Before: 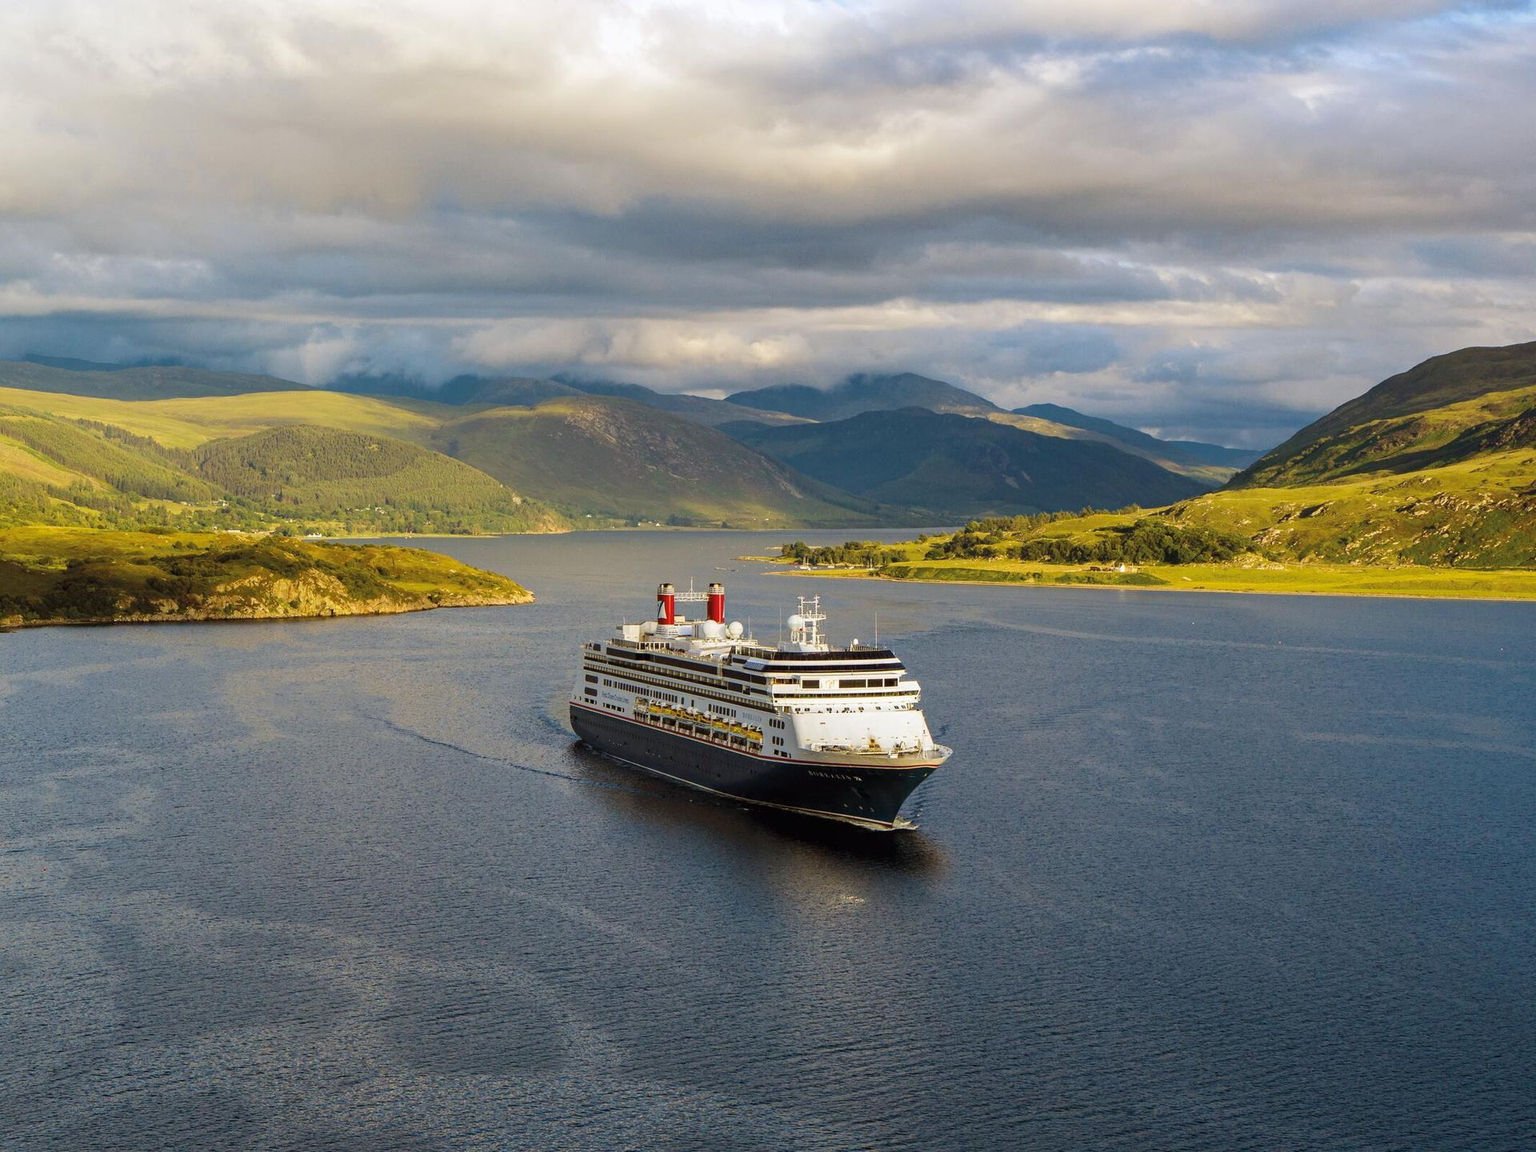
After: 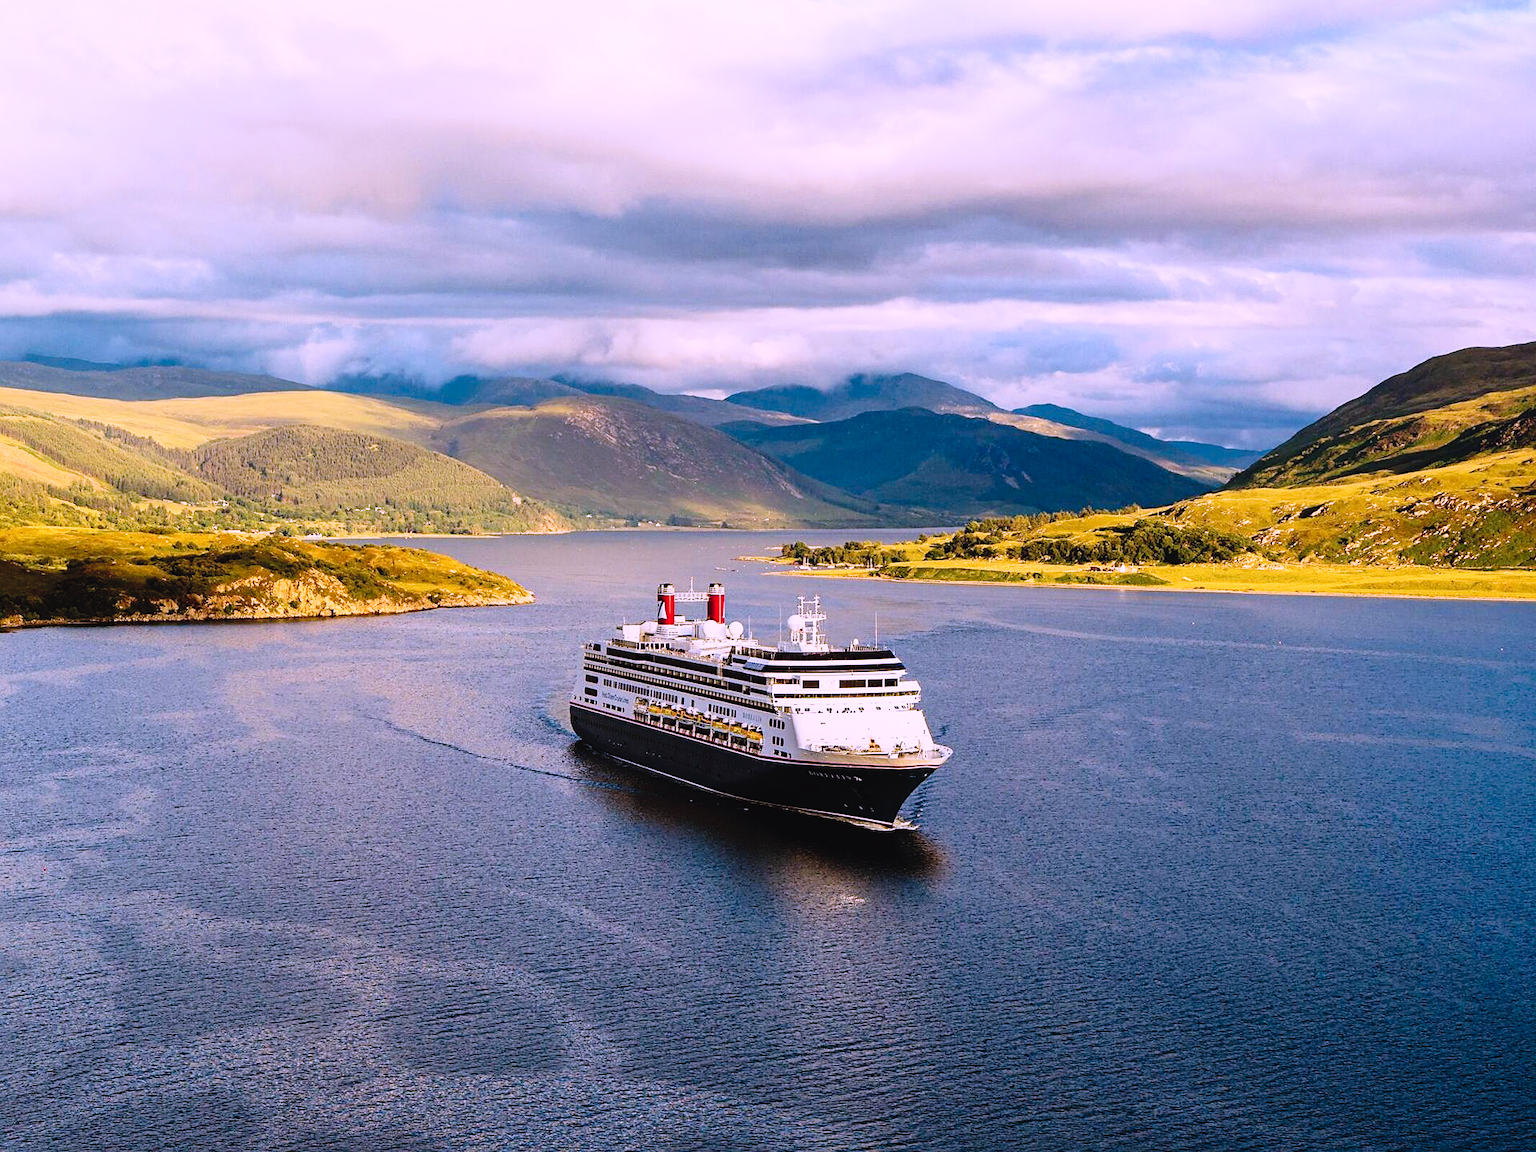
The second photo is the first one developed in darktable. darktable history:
tone equalizer: smoothing diameter 24.97%, edges refinement/feathering 12.05, preserve details guided filter
tone curve: curves: ch0 [(0, 0.022) (0.177, 0.086) (0.392, 0.438) (0.704, 0.844) (0.858, 0.938) (1, 0.981)]; ch1 [(0, 0) (0.402, 0.36) (0.476, 0.456) (0.498, 0.497) (0.518, 0.521) (0.58, 0.598) (0.619, 0.65) (0.692, 0.737) (1, 1)]; ch2 [(0, 0) (0.415, 0.438) (0.483, 0.499) (0.503, 0.503) (0.526, 0.532) (0.563, 0.604) (0.626, 0.697) (0.699, 0.753) (0.997, 0.858)], preserve colors none
sharpen: radius 1.816, amount 0.397, threshold 1.403
color correction: highlights a* 15.03, highlights b* -25.06
